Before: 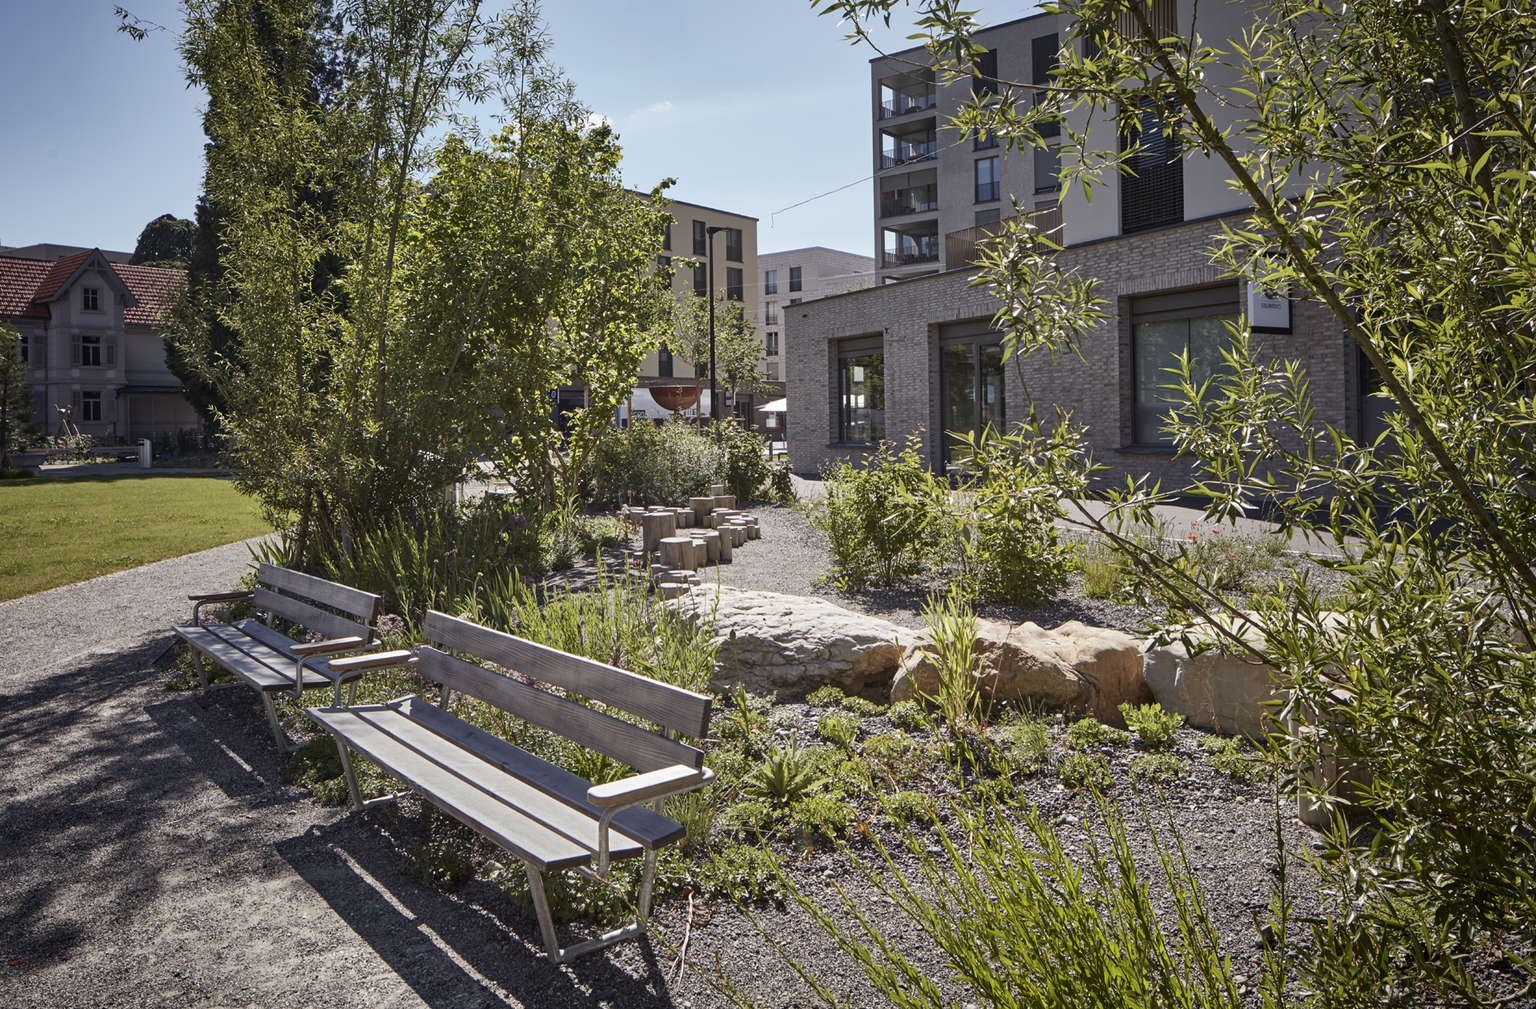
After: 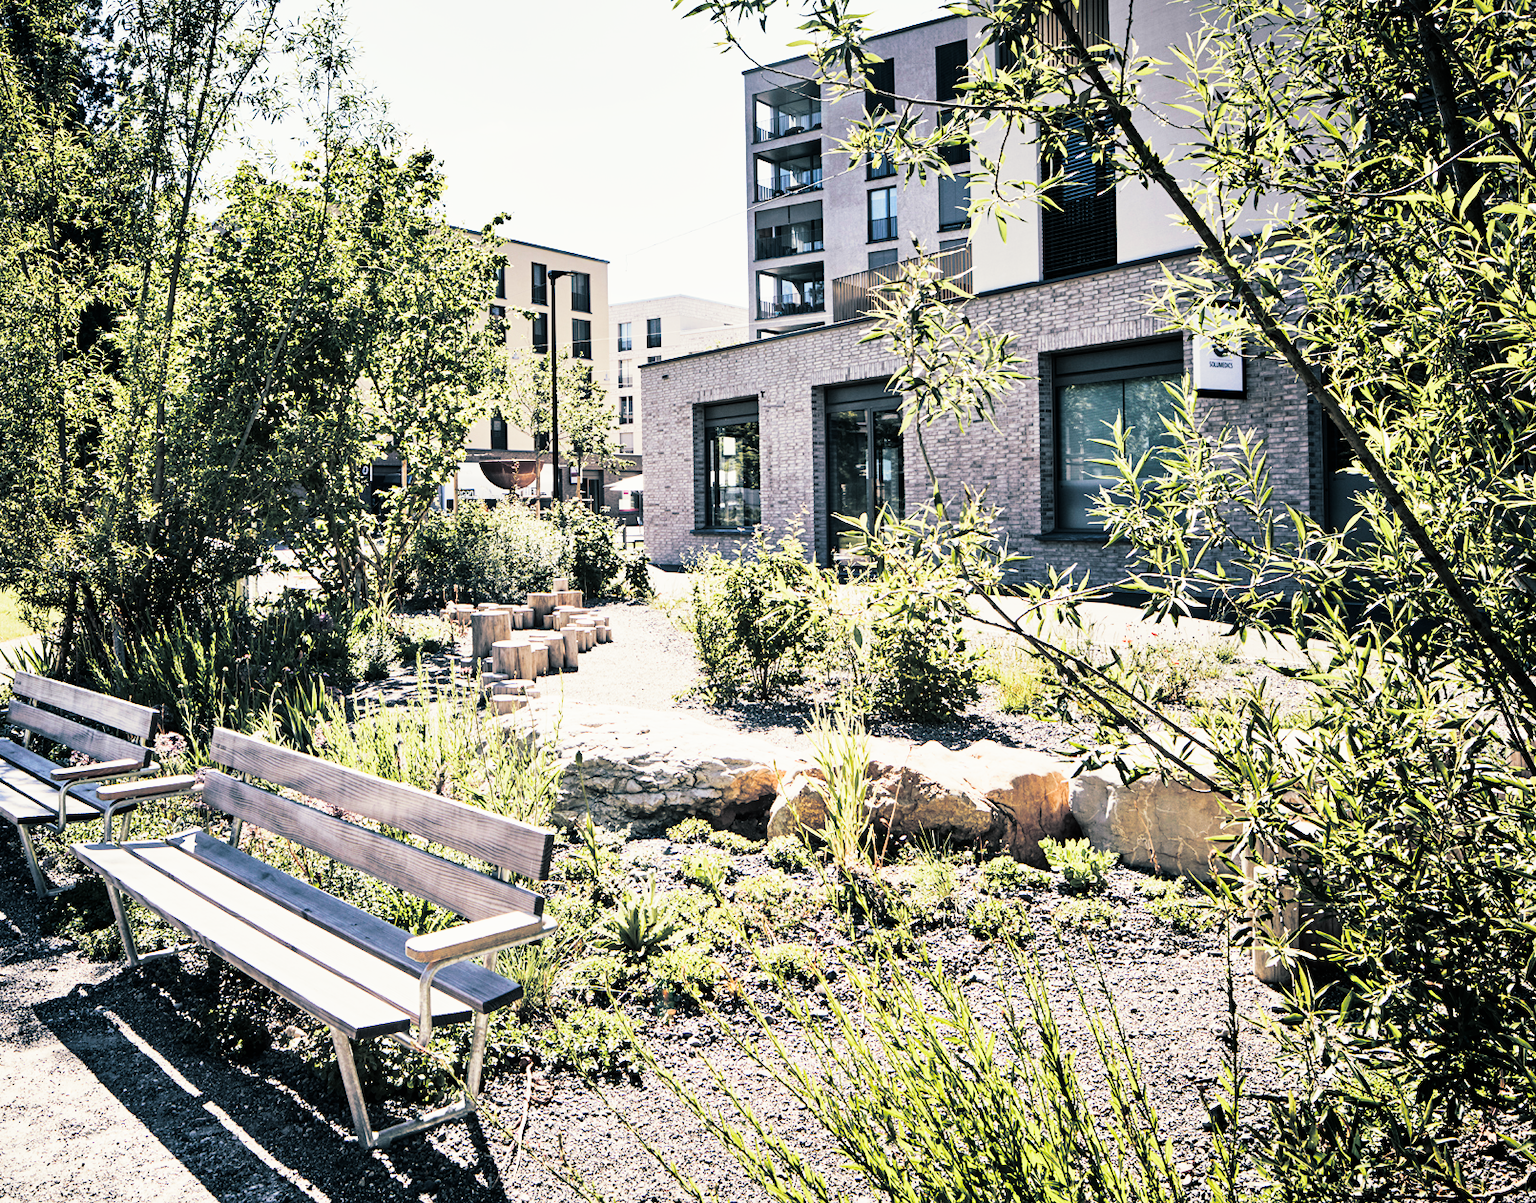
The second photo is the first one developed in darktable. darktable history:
exposure: black level correction 0, exposure 1.379 EV, compensate exposure bias true, compensate highlight preservation false
shadows and highlights: shadows 52.34, highlights -28.23, soften with gaussian
split-toning: shadows › hue 205.2°, shadows › saturation 0.43, highlights › hue 54°, highlights › saturation 0.54
color balance rgb: linear chroma grading › shadows 32%, linear chroma grading › global chroma -2%, linear chroma grading › mid-tones 4%, perceptual saturation grading › global saturation -2%, perceptual saturation grading › highlights -8%, perceptual saturation grading › mid-tones 8%, perceptual saturation grading › shadows 4%, perceptual brilliance grading › highlights 8%, perceptual brilliance grading › mid-tones 4%, perceptual brilliance grading › shadows 2%, global vibrance 16%, saturation formula JzAzBz (2021)
crop: left 16.145%
tone curve: curves: ch0 [(0, 0) (0.137, 0.063) (0.255, 0.176) (0.502, 0.502) (0.749, 0.839) (1, 1)], color space Lab, linked channels, preserve colors none
sigmoid: contrast 1.7, skew -0.2, preserve hue 0%, red attenuation 0.1, red rotation 0.035, green attenuation 0.1, green rotation -0.017, blue attenuation 0.15, blue rotation -0.052, base primaries Rec2020
